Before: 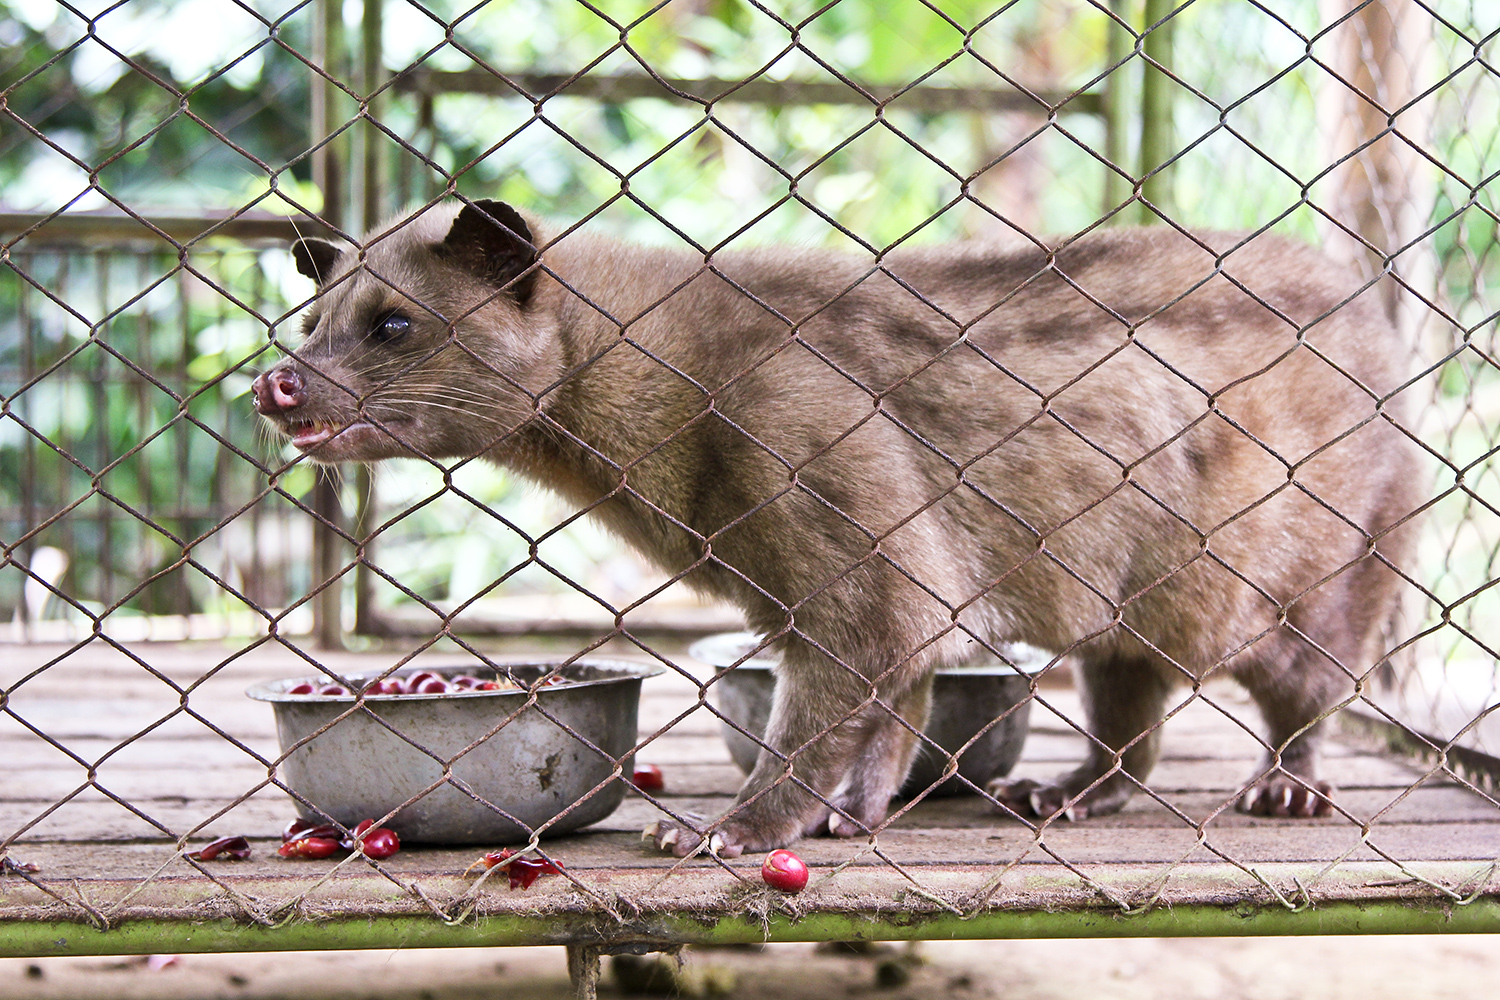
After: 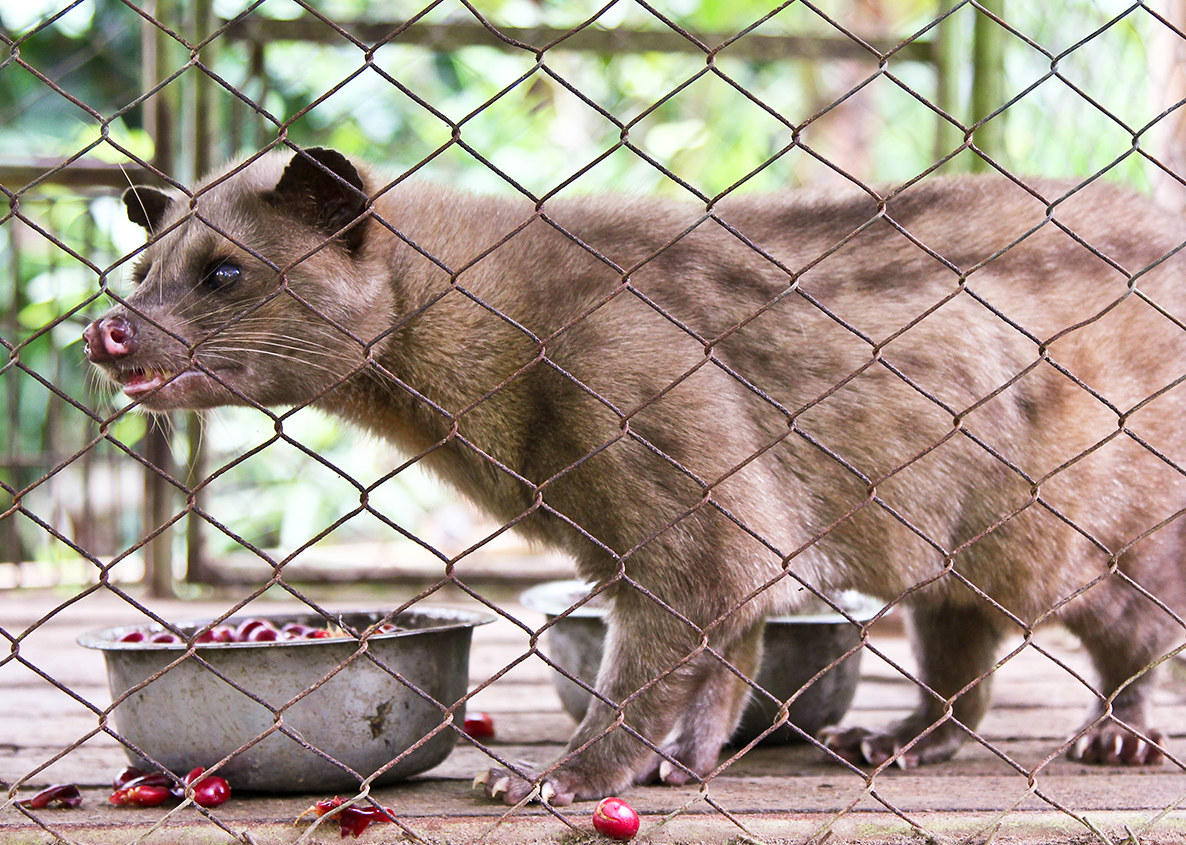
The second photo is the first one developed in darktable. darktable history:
crop: left 11.283%, top 5.235%, right 9.585%, bottom 10.189%
contrast brightness saturation: saturation 0.125
